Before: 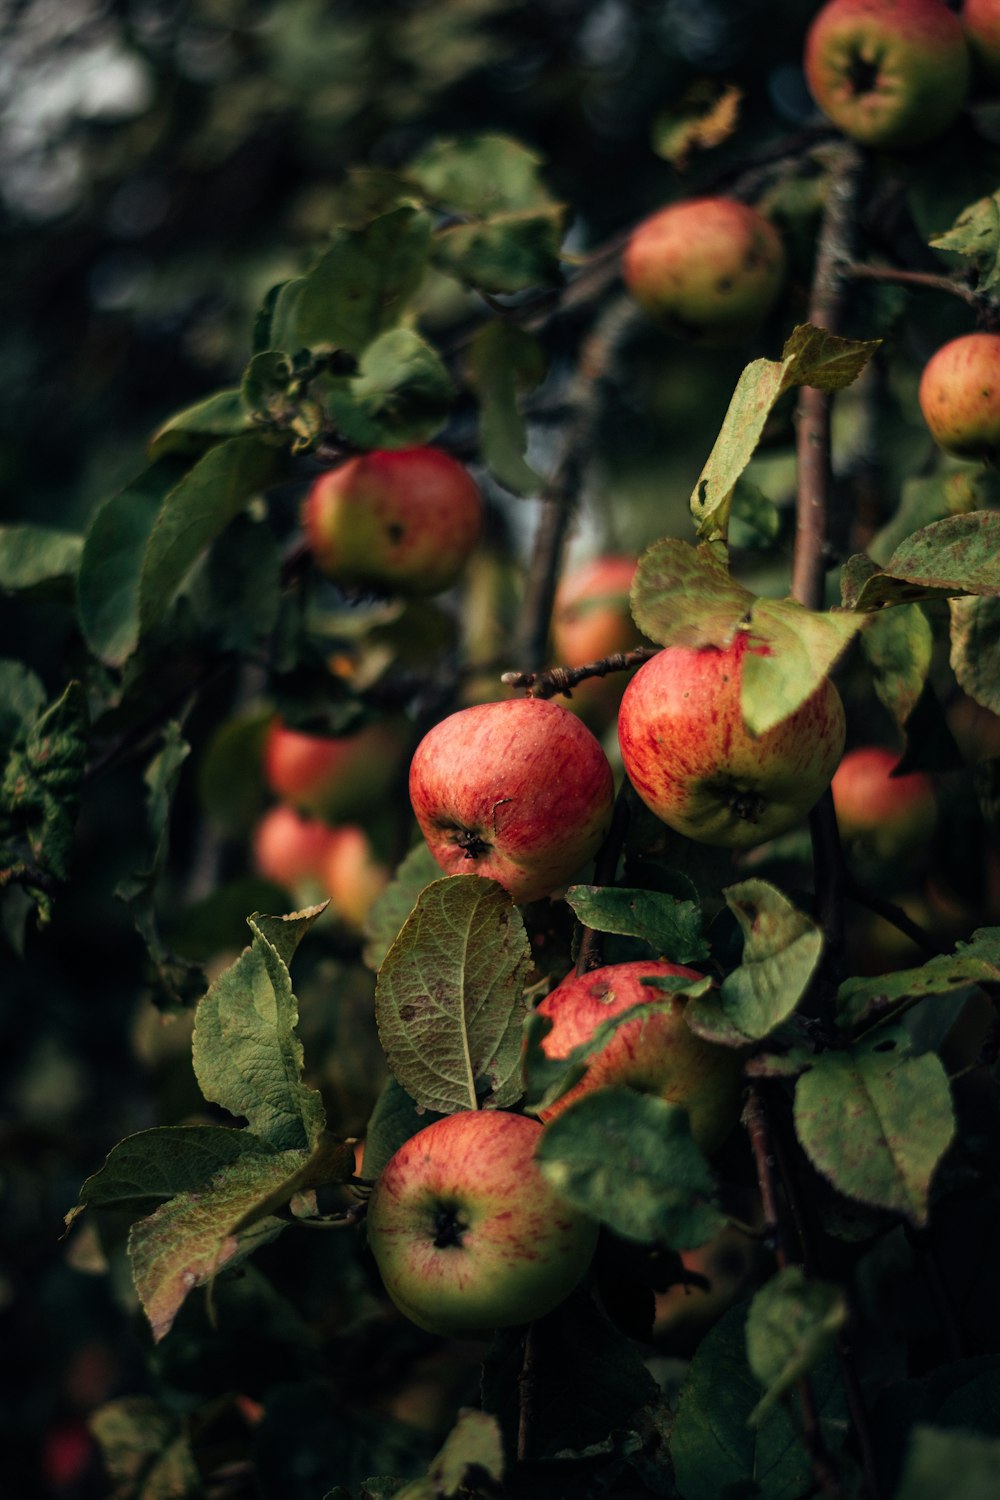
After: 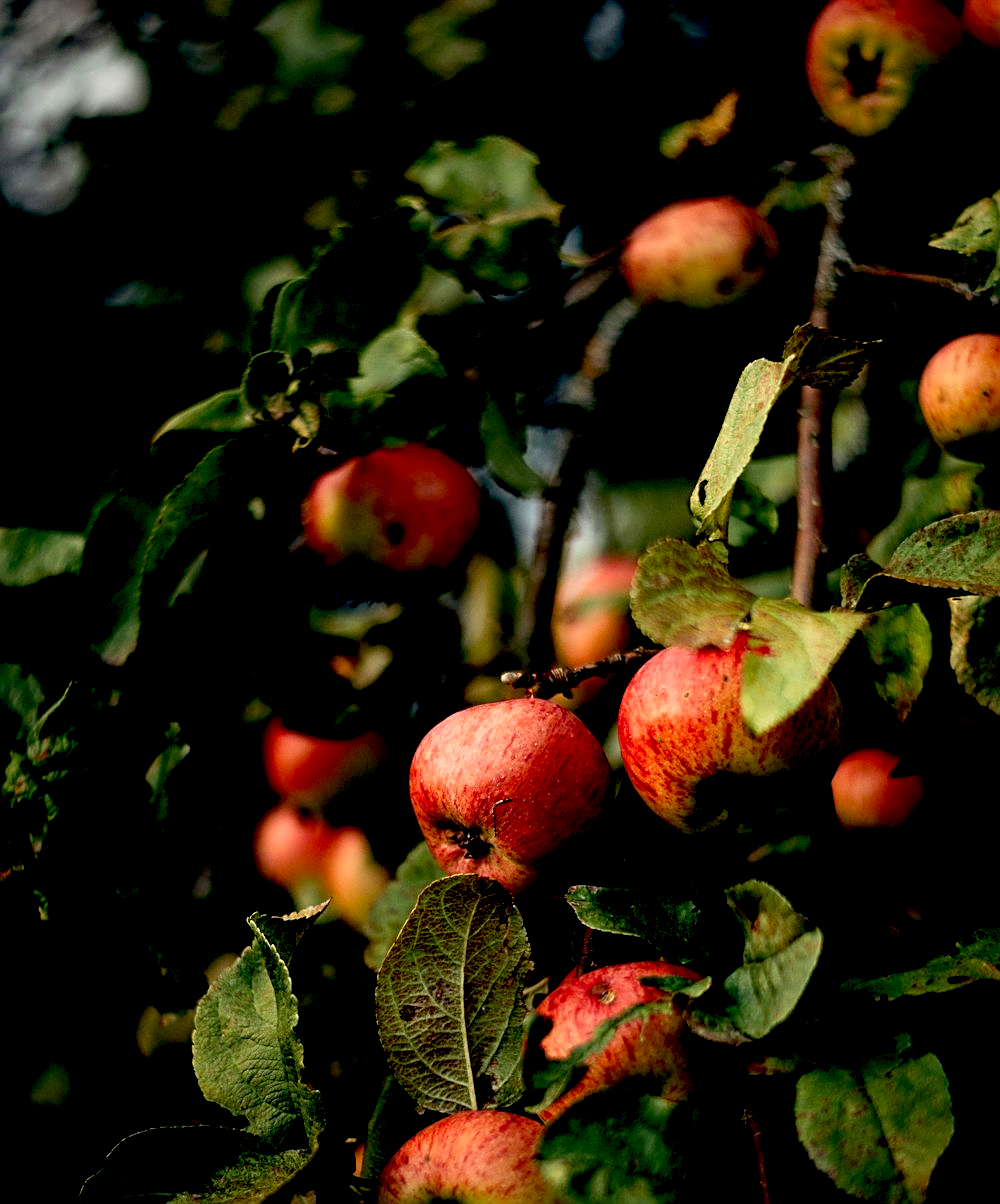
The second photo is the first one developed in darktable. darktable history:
exposure: black level correction 0.032, exposure 0.315 EV, compensate exposure bias true, compensate highlight preservation false
crop: bottom 19.701%
sharpen: on, module defaults
vignetting: brightness -0.222, saturation 0.139
